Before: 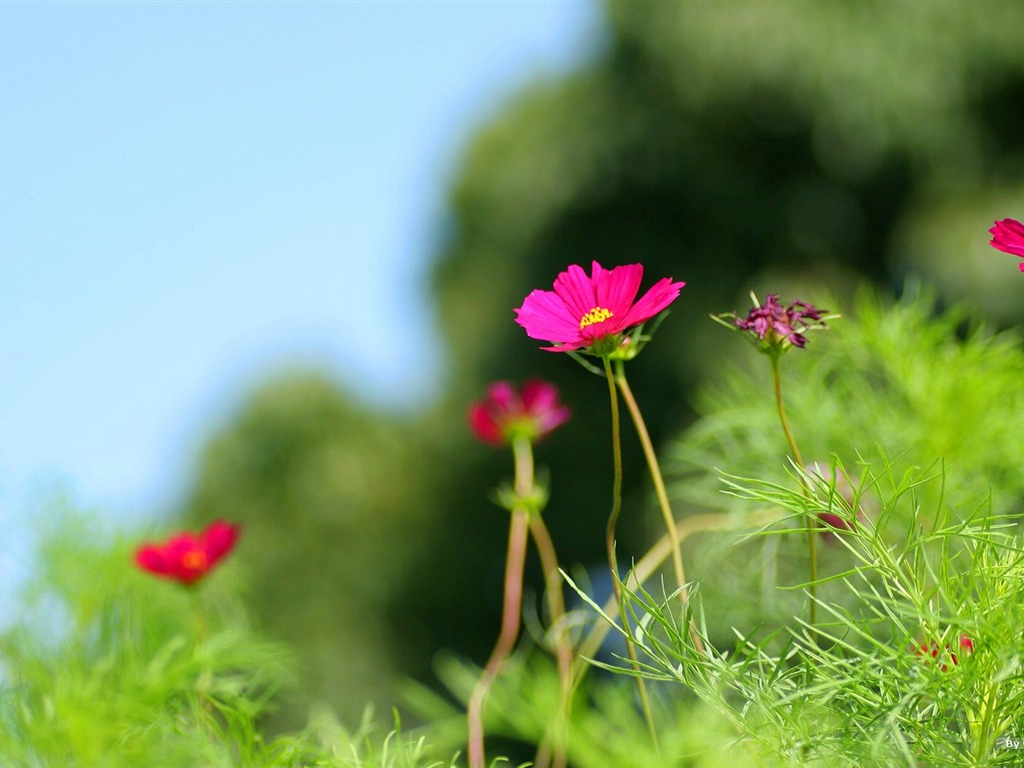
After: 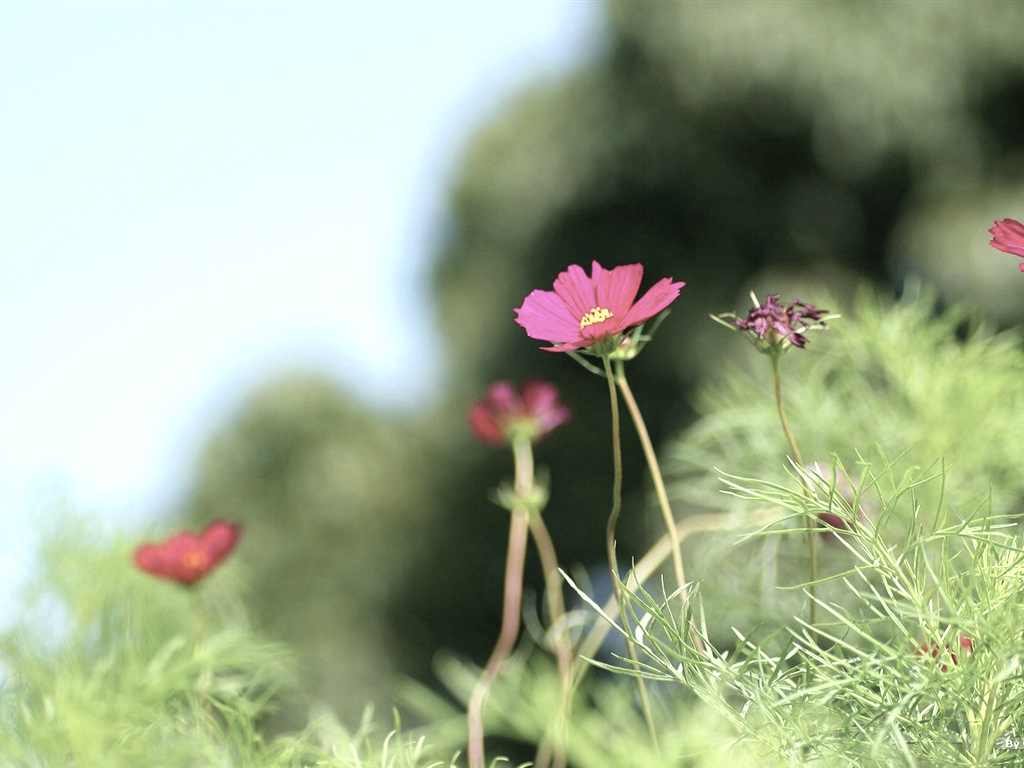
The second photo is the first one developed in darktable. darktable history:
color correction: saturation 0.5
exposure: exposure 0.507 EV, compensate highlight preservation false
